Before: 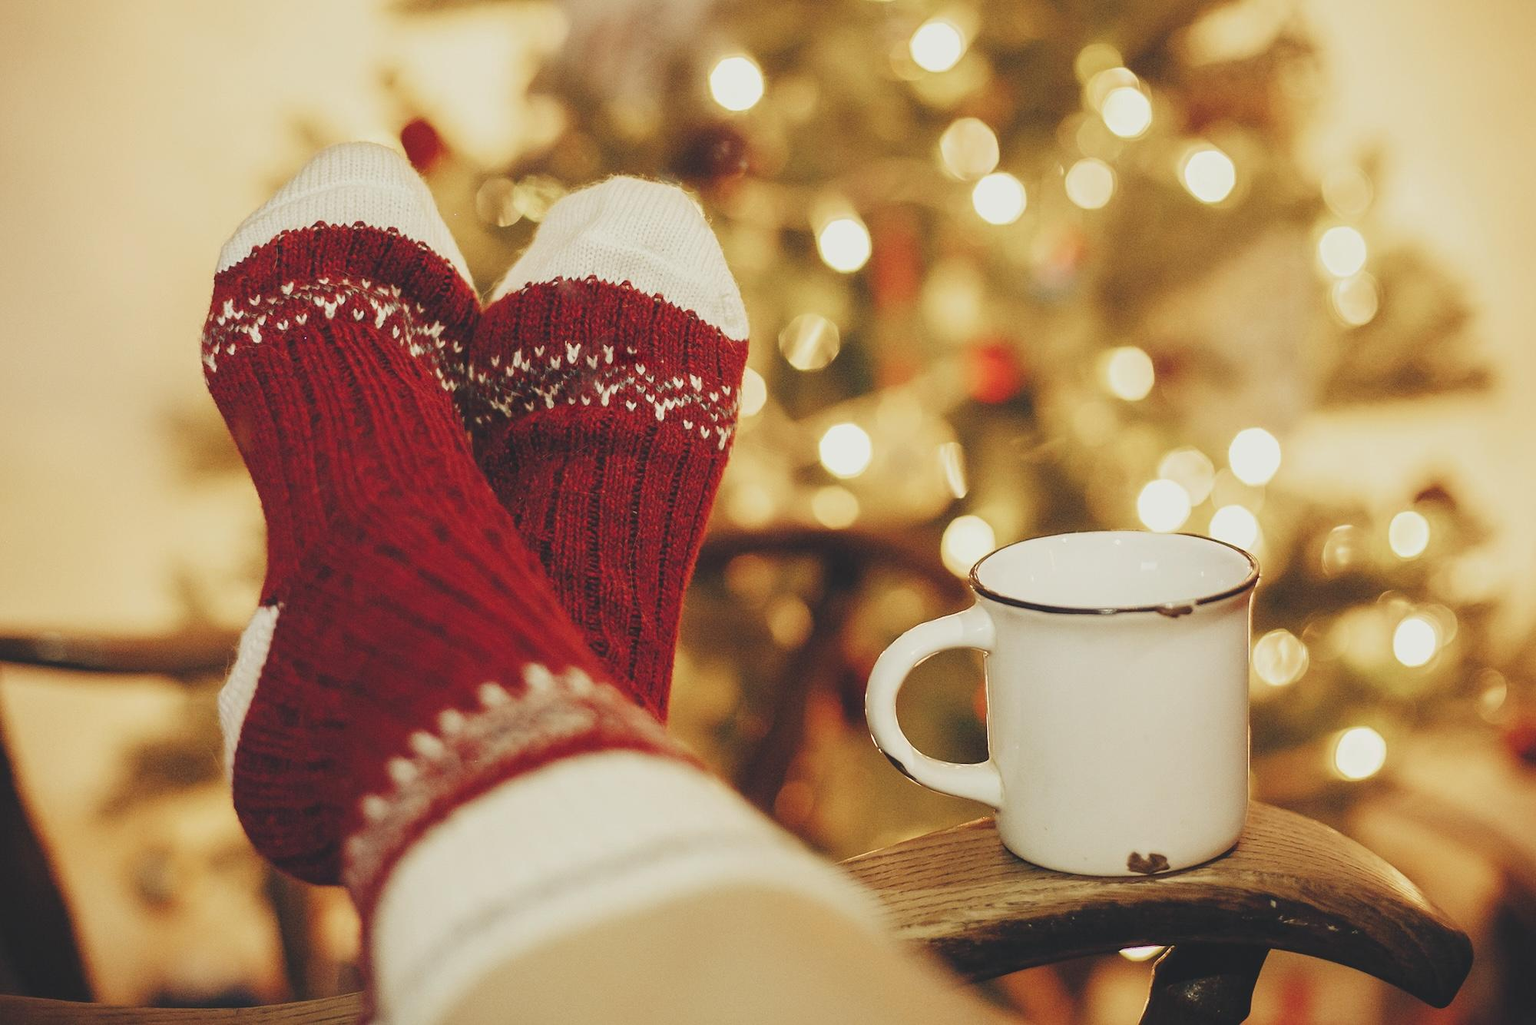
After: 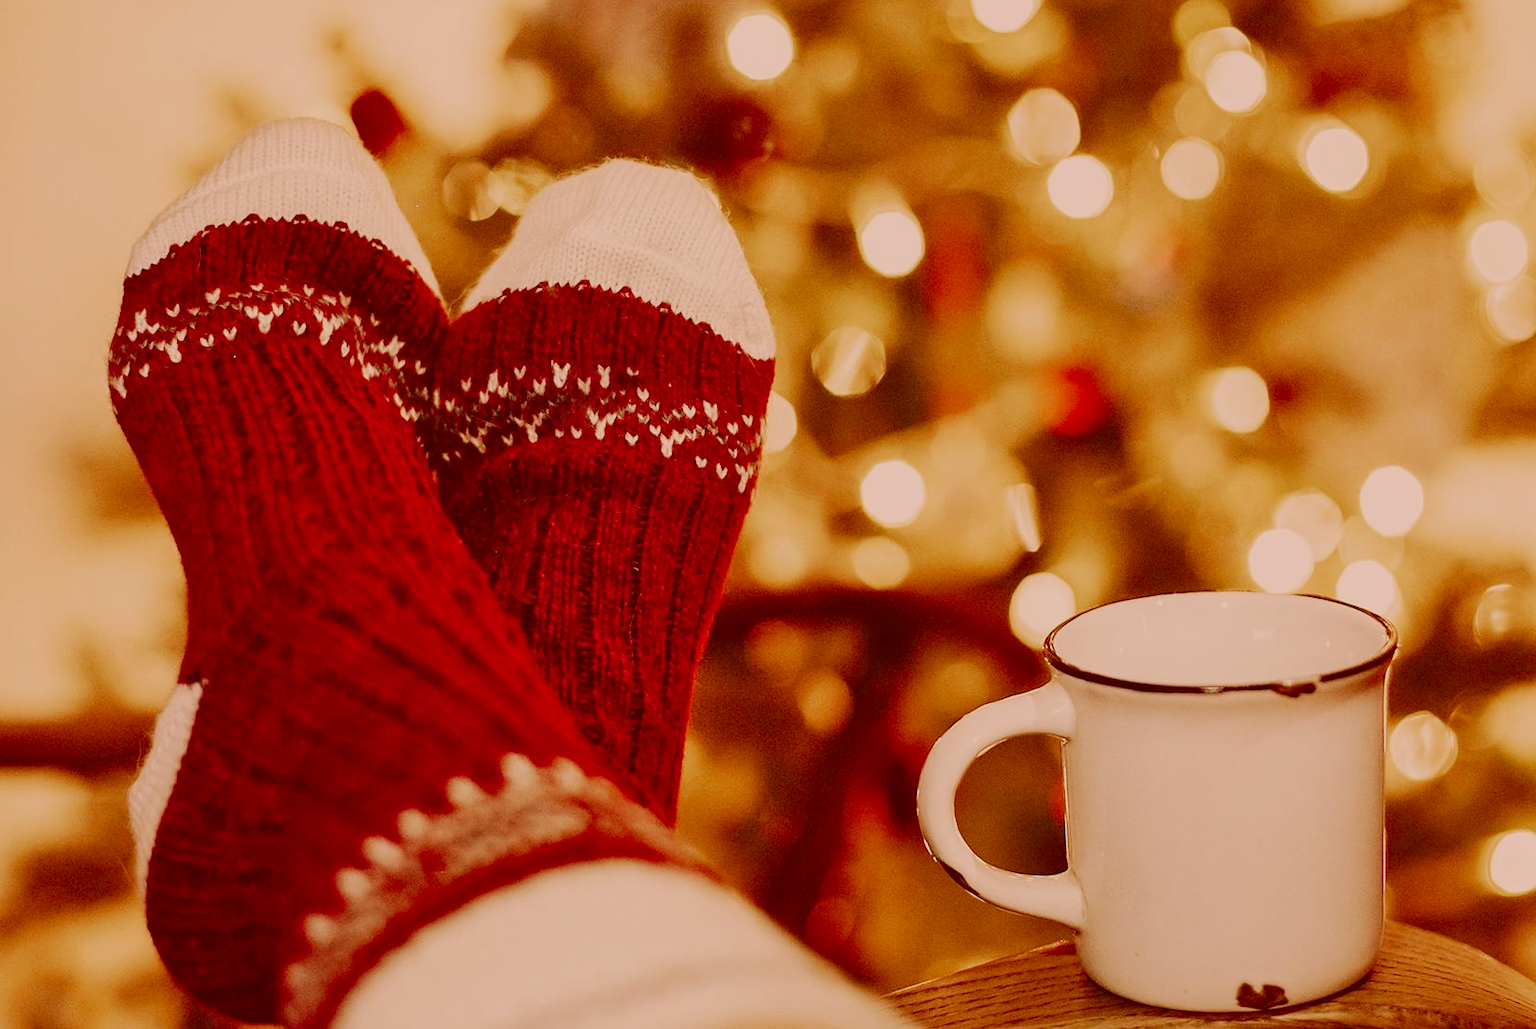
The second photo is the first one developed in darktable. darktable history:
base curve: curves: ch0 [(0, 0) (0.036, 0.025) (0.121, 0.166) (0.206, 0.329) (0.605, 0.79) (1, 1)], preserve colors none
crop and rotate: left 7.38%, top 4.465%, right 10.554%, bottom 13.042%
color correction: highlights a* 9.31, highlights b* 8.63, shadows a* 39.86, shadows b* 39.32, saturation 0.772
tone equalizer: -8 EV -0.032 EV, -7 EV 0.036 EV, -6 EV -0.006 EV, -5 EV 0.009 EV, -4 EV -0.036 EV, -3 EV -0.233 EV, -2 EV -0.689 EV, -1 EV -1 EV, +0 EV -0.998 EV
